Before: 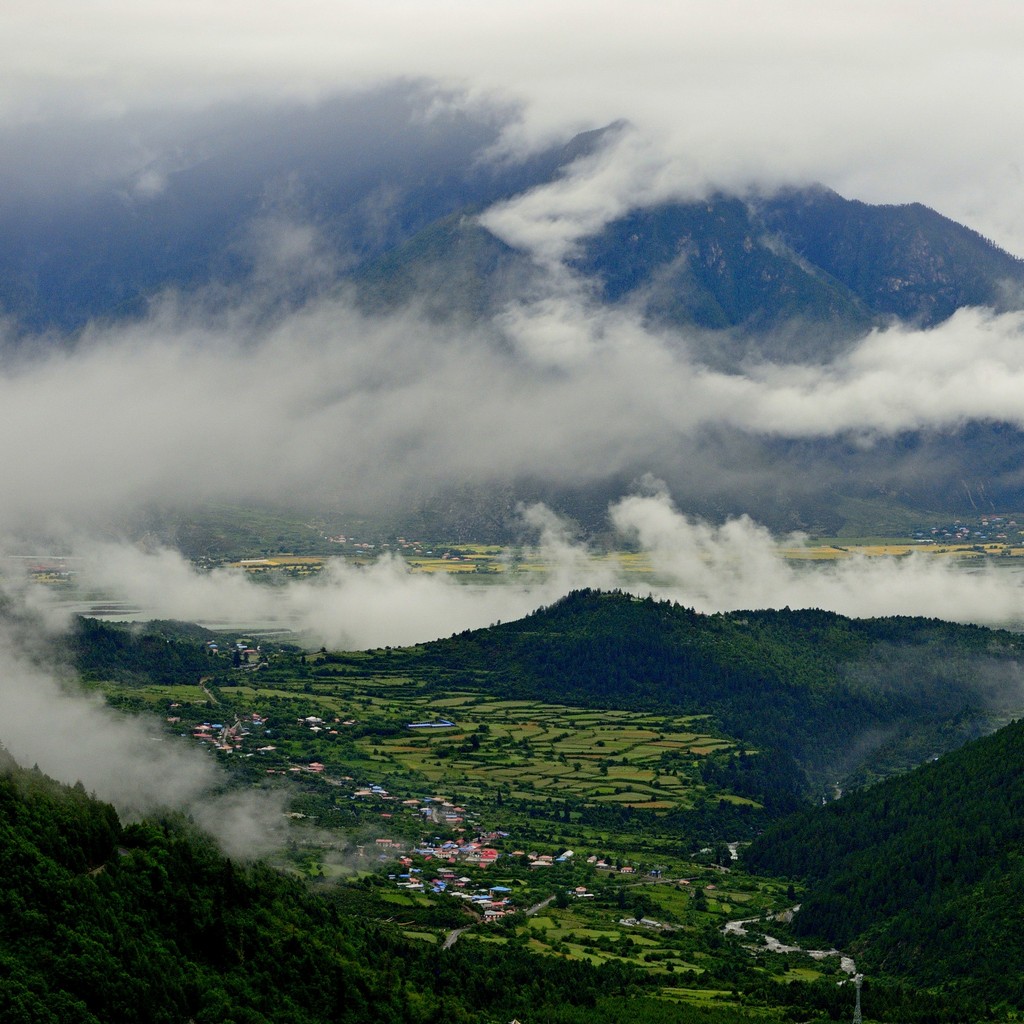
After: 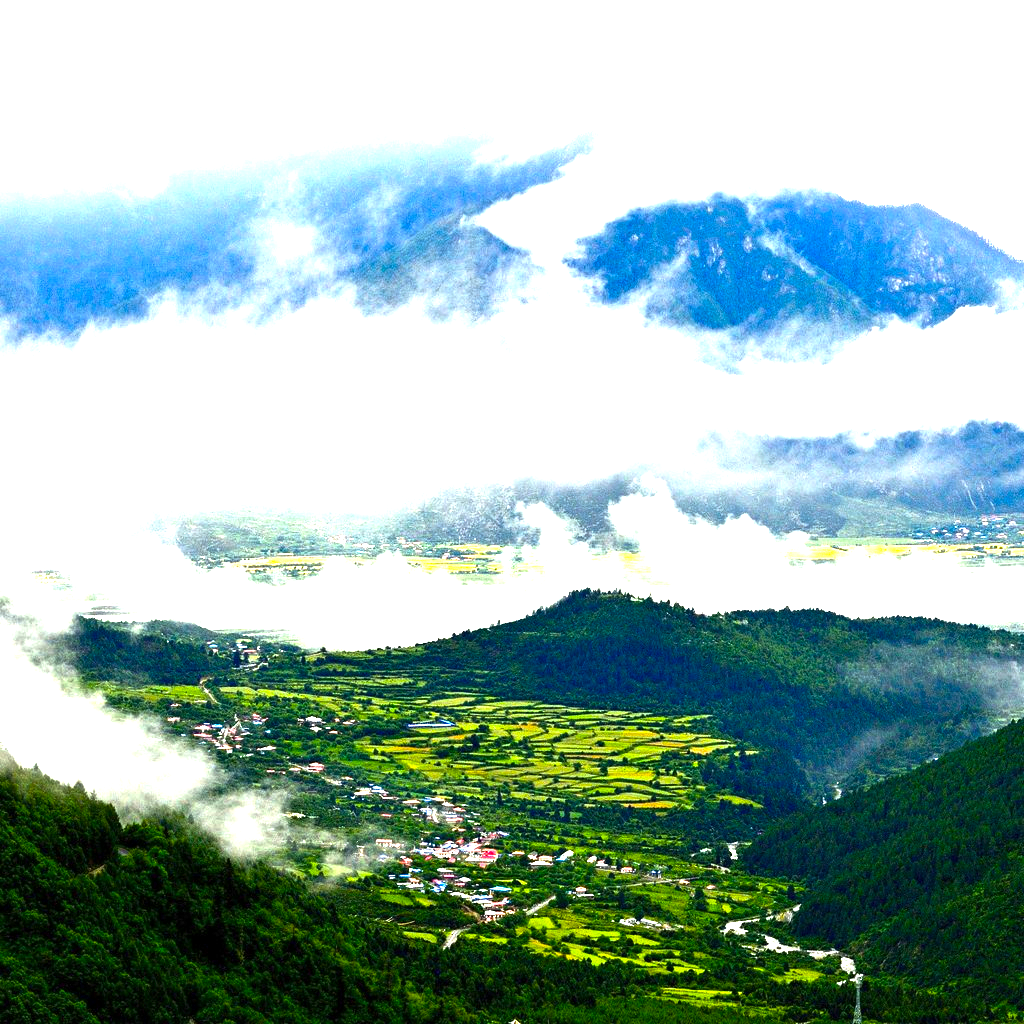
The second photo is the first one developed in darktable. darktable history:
color balance rgb: linear chroma grading › global chroma 14.645%, perceptual saturation grading › global saturation 10.348%, perceptual brilliance grading › global brilliance 34.59%, perceptual brilliance grading › highlights 50.498%, perceptual brilliance grading › mid-tones 59.929%, perceptual brilliance grading › shadows 34.313%
